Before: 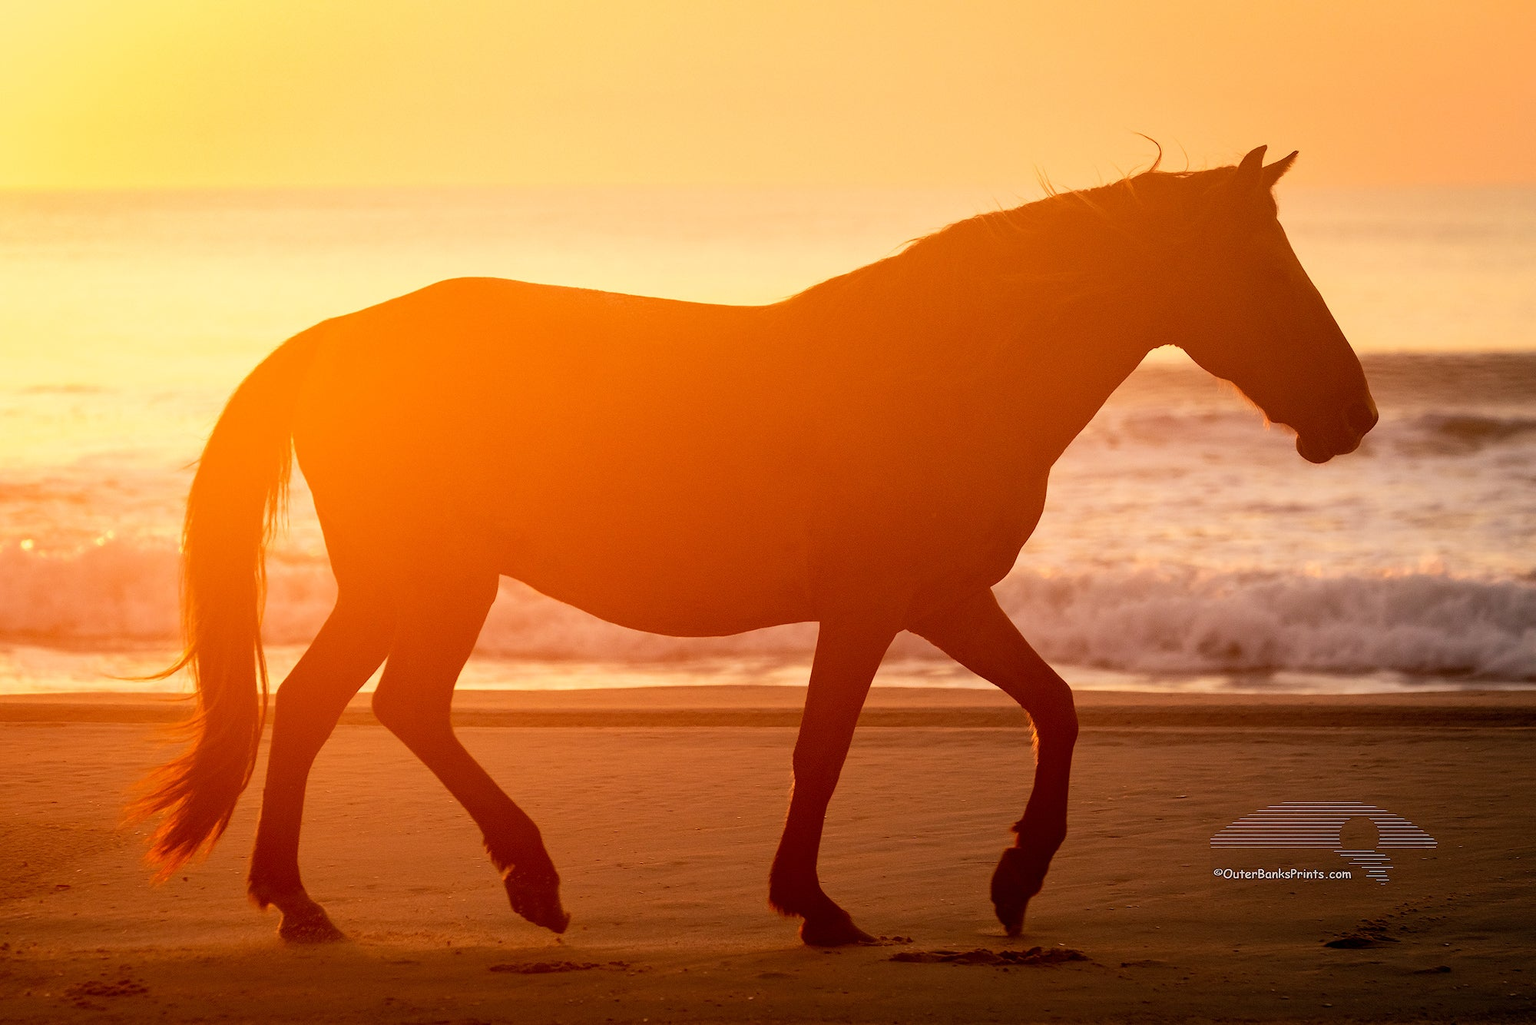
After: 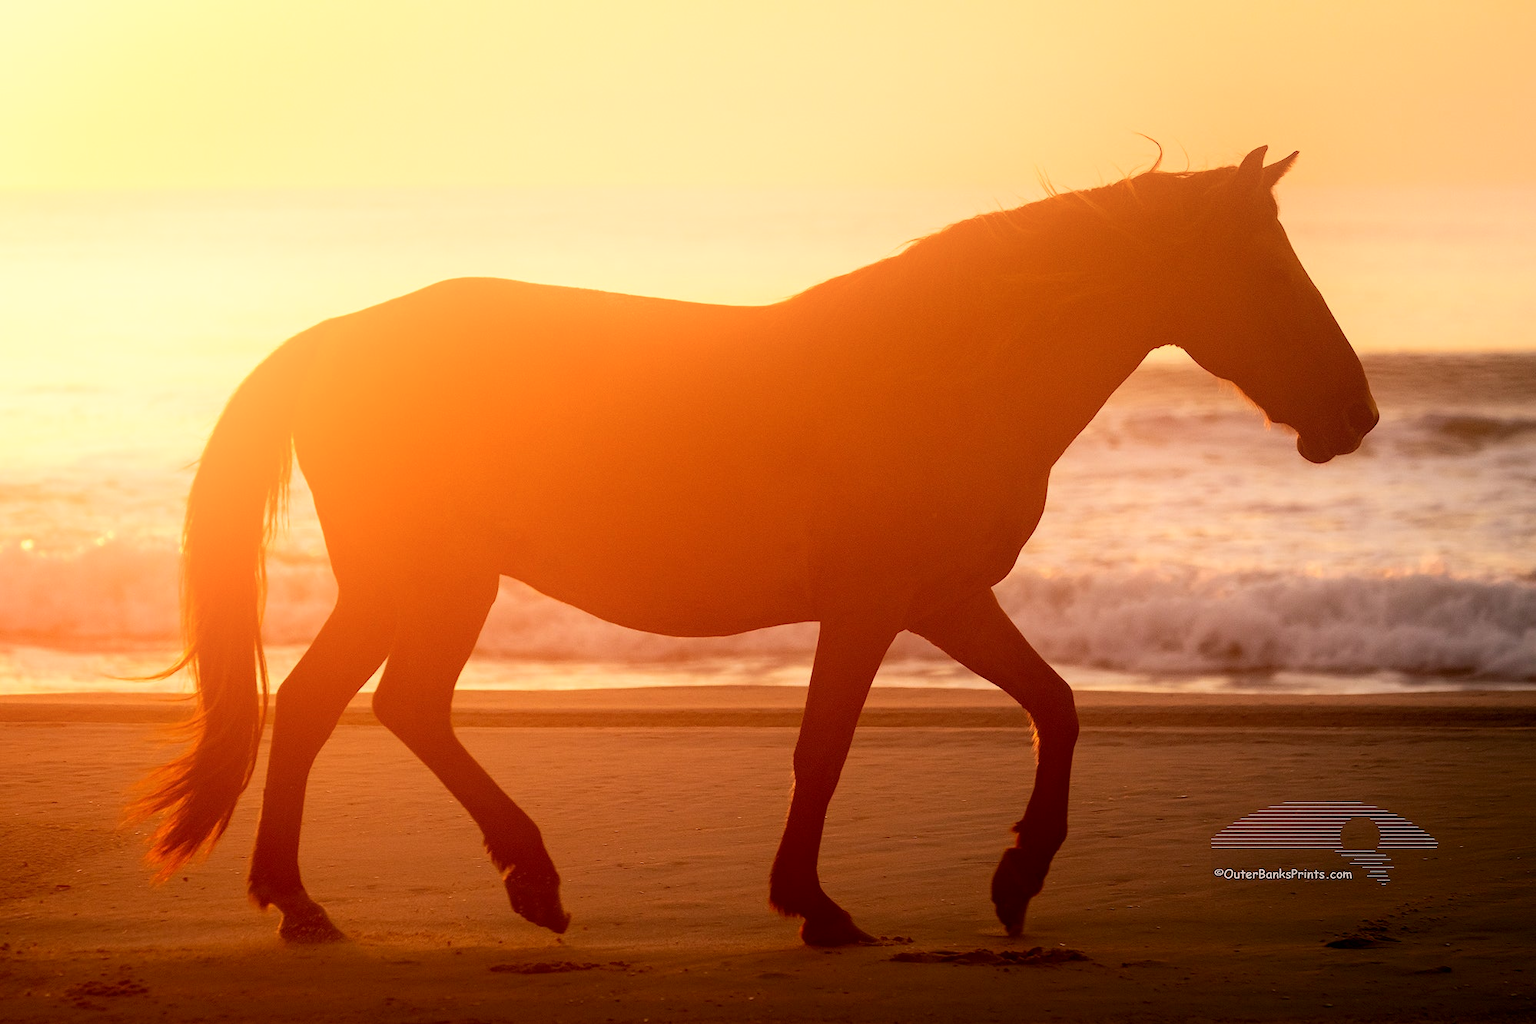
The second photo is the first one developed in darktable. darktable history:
shadows and highlights: shadows -40.15, highlights 62.88, soften with gaussian
